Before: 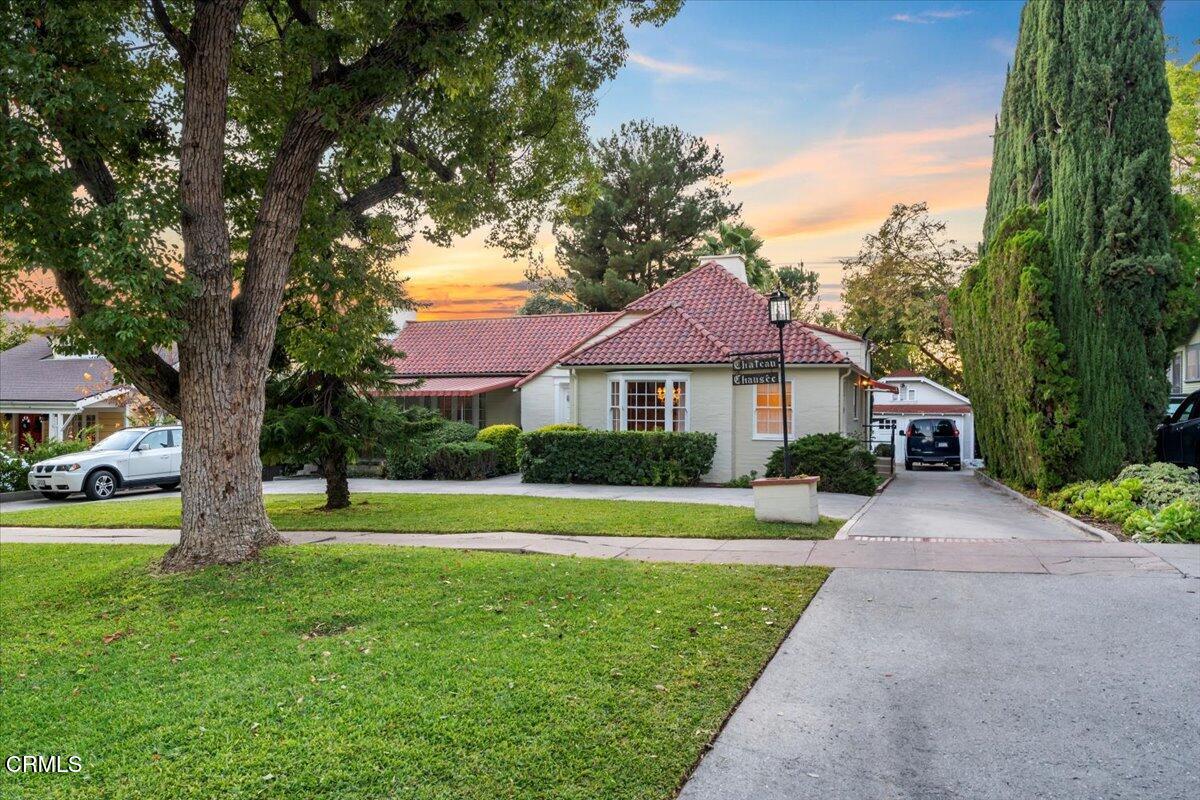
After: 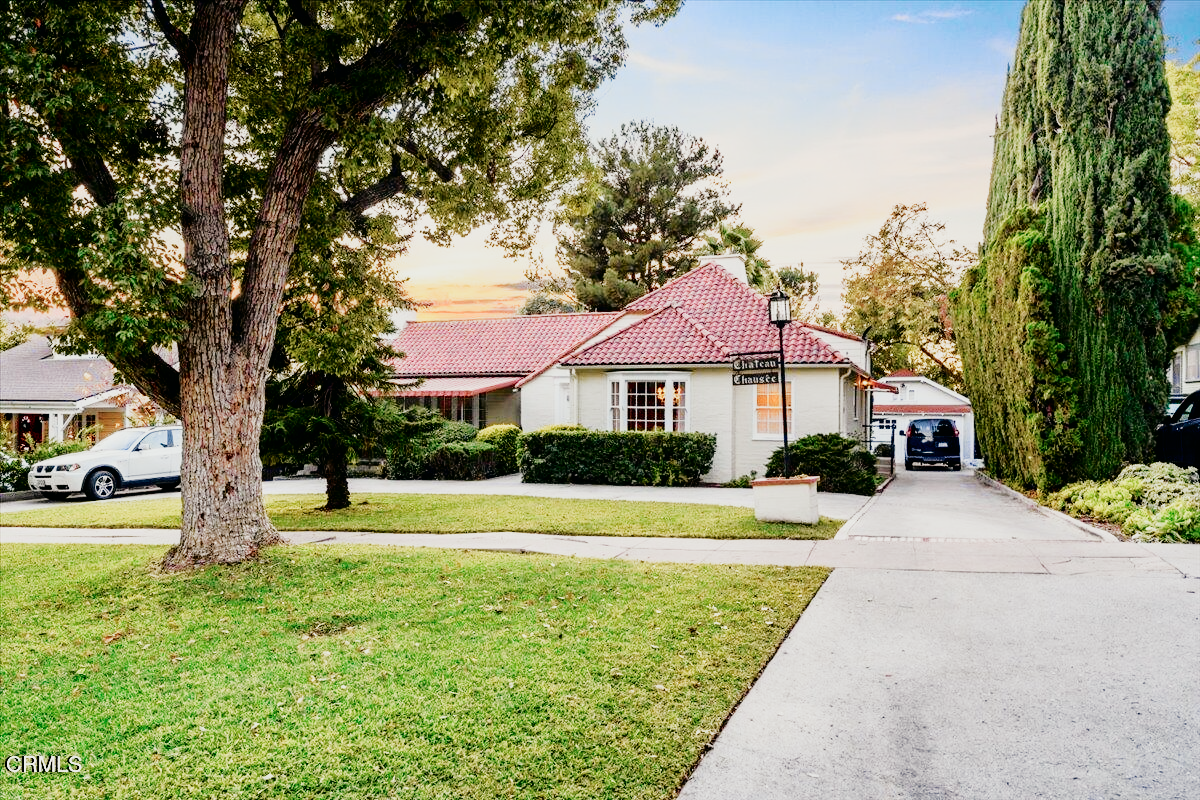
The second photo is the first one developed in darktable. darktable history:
color balance rgb: perceptual saturation grading › global saturation 20%, perceptual saturation grading › highlights -50%, perceptual saturation grading › shadows 30%, perceptual brilliance grading › global brilliance 10%, perceptual brilliance grading › shadows 15%
tone curve: curves: ch0 [(0, 0) (0.088, 0.042) (0.208, 0.176) (0.257, 0.267) (0.406, 0.483) (0.489, 0.556) (0.667, 0.73) (0.793, 0.851) (0.994, 0.974)]; ch1 [(0, 0) (0.161, 0.092) (0.35, 0.33) (0.392, 0.392) (0.457, 0.467) (0.505, 0.497) (0.537, 0.518) (0.553, 0.53) (0.58, 0.567) (0.739, 0.697) (1, 1)]; ch2 [(0, 0) (0.346, 0.362) (0.448, 0.419) (0.502, 0.499) (0.533, 0.517) (0.556, 0.533) (0.629, 0.619) (0.717, 0.678) (1, 1)], color space Lab, independent channels, preserve colors none
white balance: red 1.127, blue 0.943
sigmoid: contrast 1.6, skew -0.2, preserve hue 0%, red attenuation 0.1, red rotation 0.035, green attenuation 0.1, green rotation -0.017, blue attenuation 0.15, blue rotation -0.052, base primaries Rec2020
